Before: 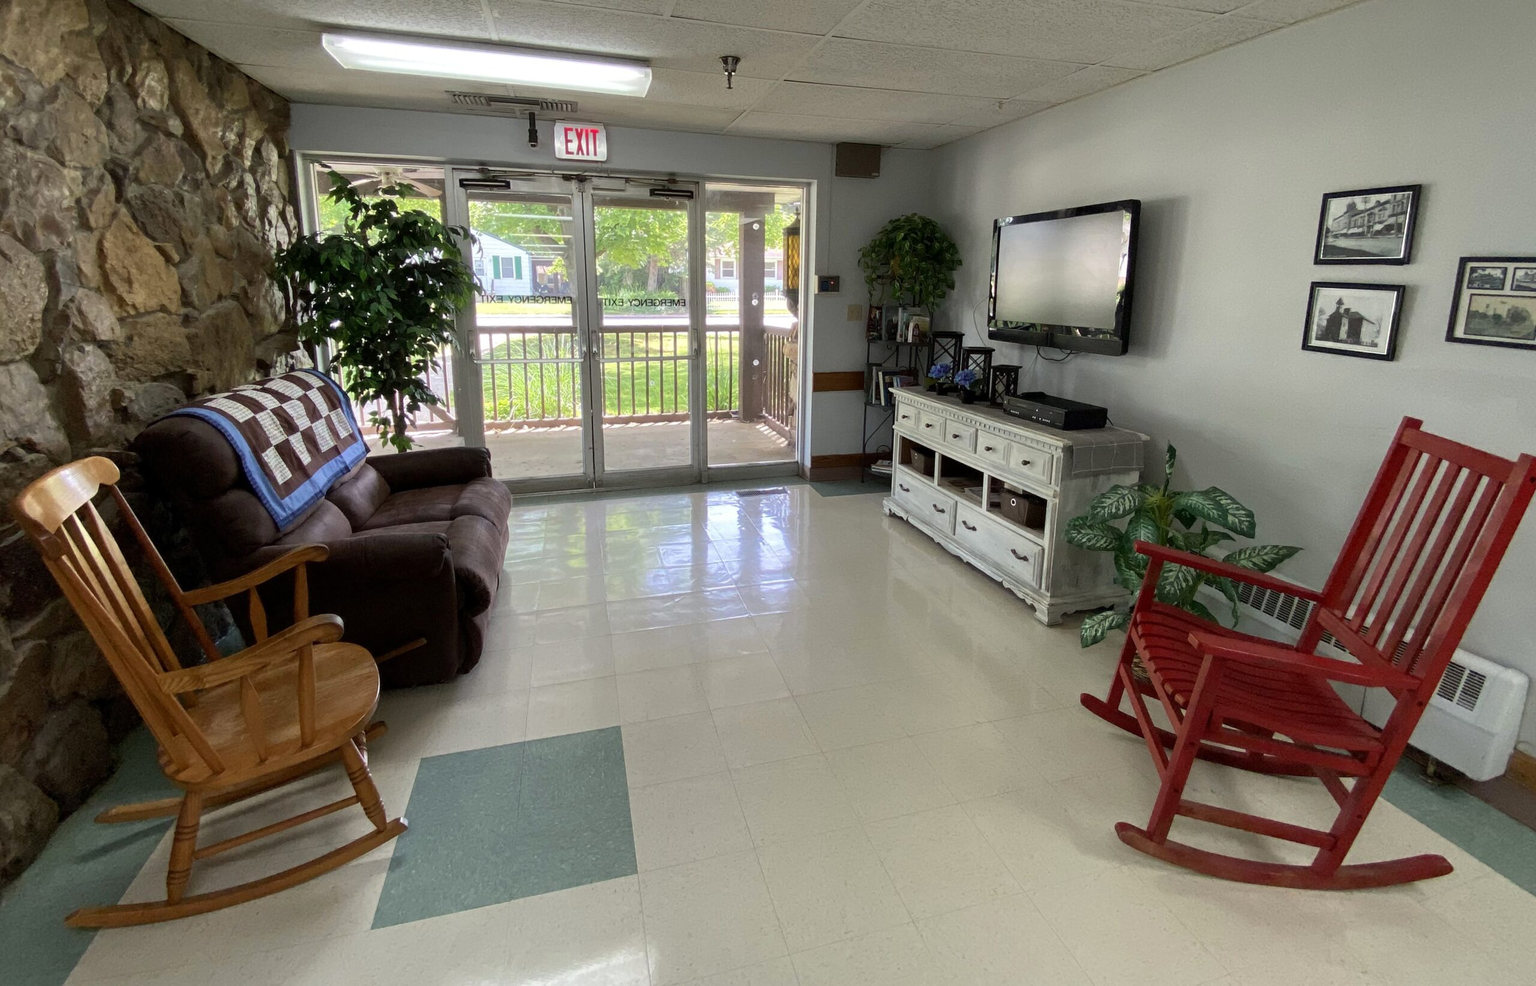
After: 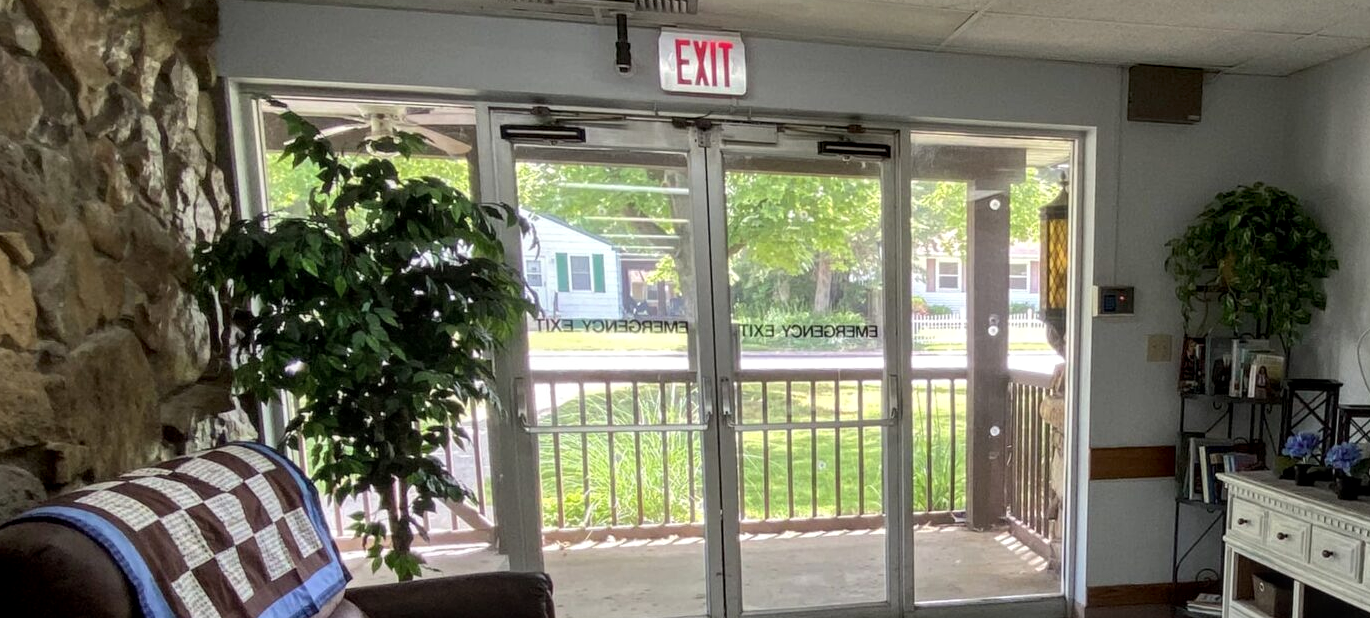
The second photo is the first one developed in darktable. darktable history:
local contrast: on, module defaults
crop: left 10.366%, top 10.583%, right 36.083%, bottom 51.799%
